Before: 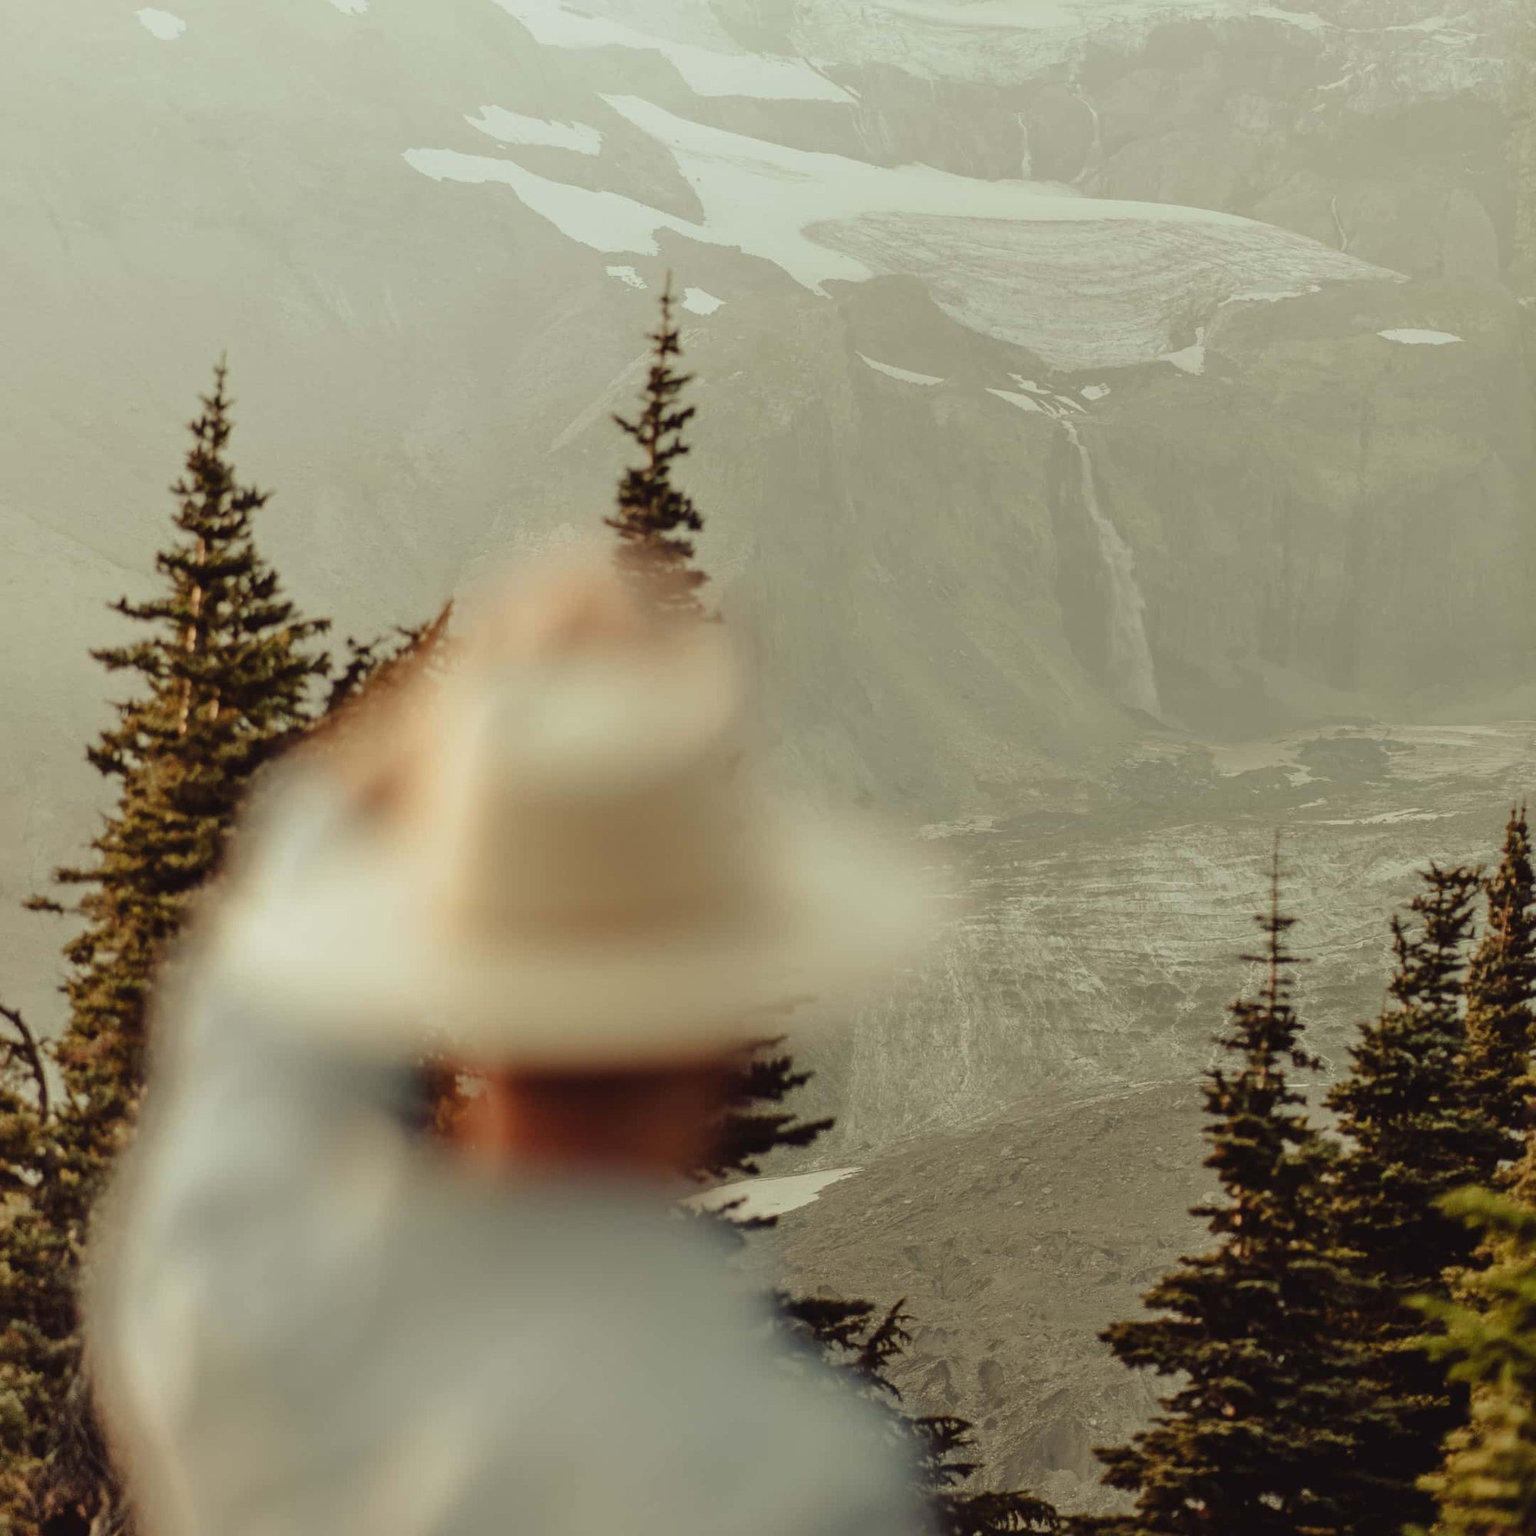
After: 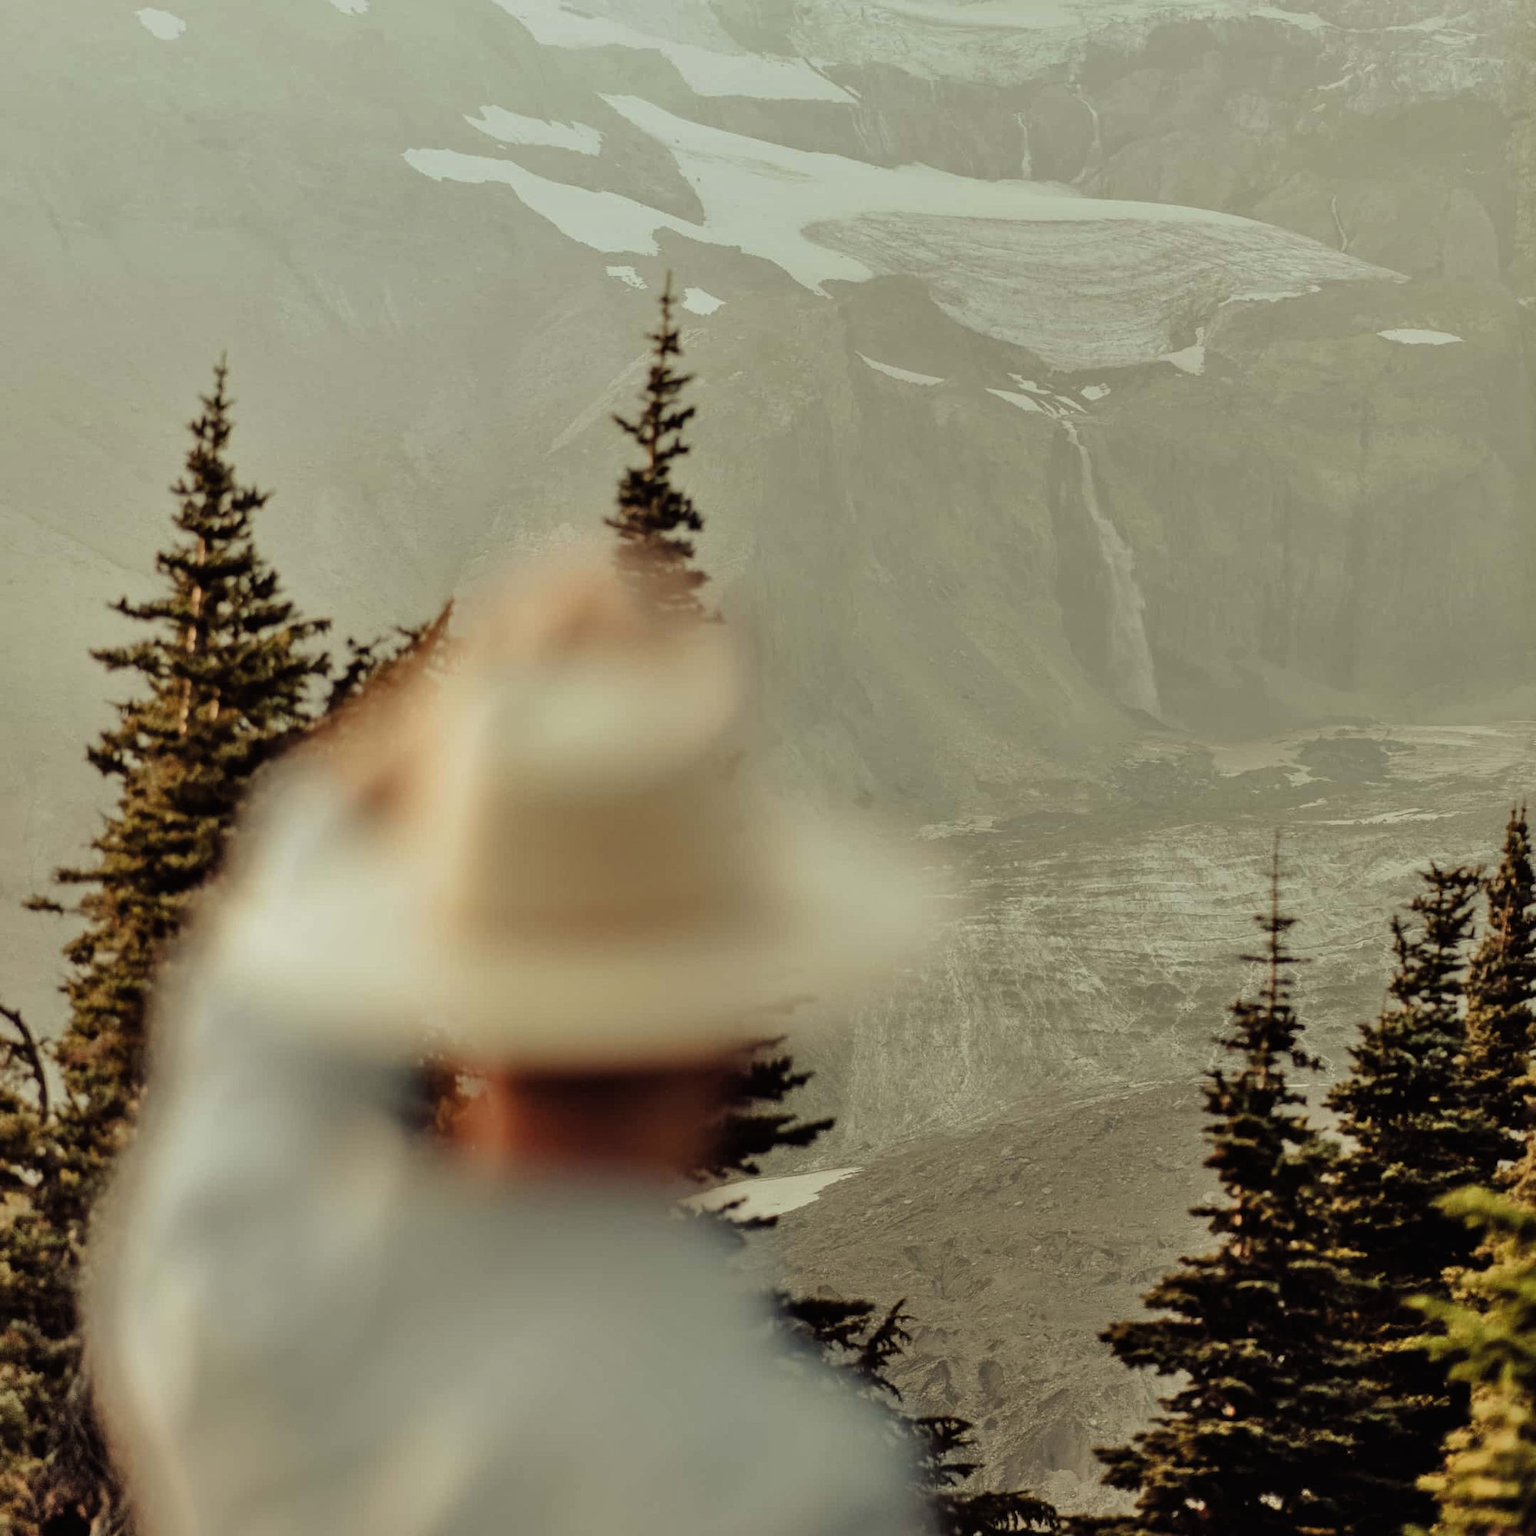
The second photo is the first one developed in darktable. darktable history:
shadows and highlights: shadows 43.71, white point adjustment -1.46, soften with gaussian
filmic rgb: black relative exposure -12.8 EV, white relative exposure 2.8 EV, threshold 3 EV, target black luminance 0%, hardness 8.54, latitude 70.41%, contrast 1.133, shadows ↔ highlights balance -0.395%, color science v4 (2020), enable highlight reconstruction true
